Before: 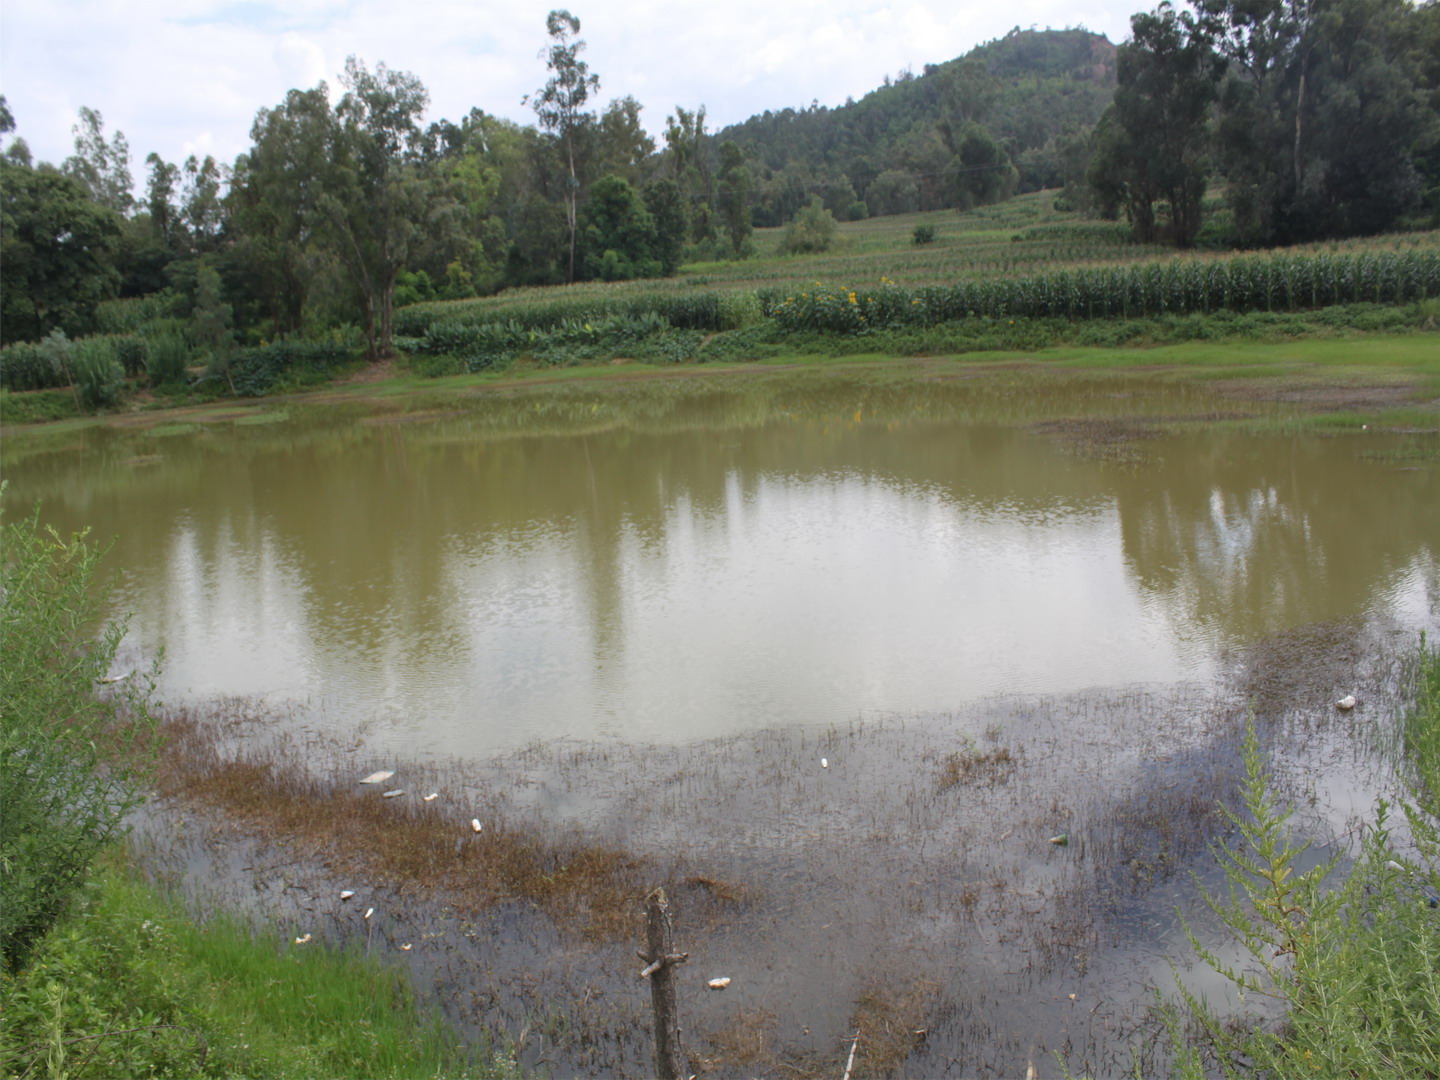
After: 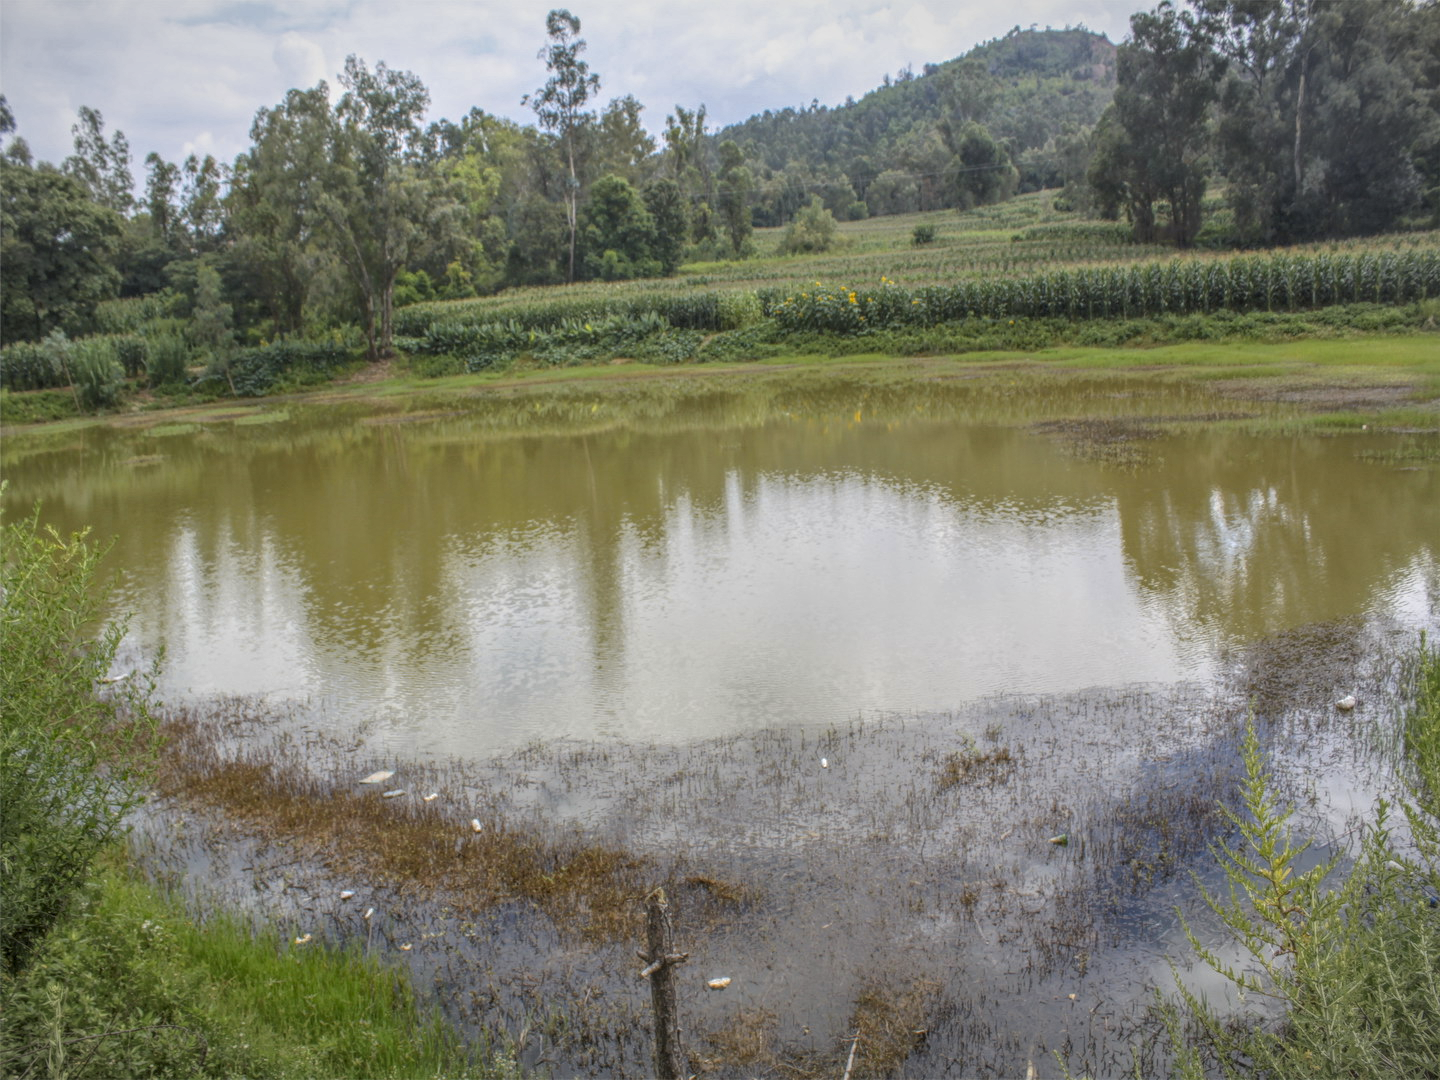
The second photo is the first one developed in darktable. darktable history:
vignetting: fall-off start 100%, brightness -0.282, width/height ratio 1.31
local contrast: highlights 20%, shadows 30%, detail 200%, midtone range 0.2
color contrast: green-magenta contrast 0.85, blue-yellow contrast 1.25, unbound 0
